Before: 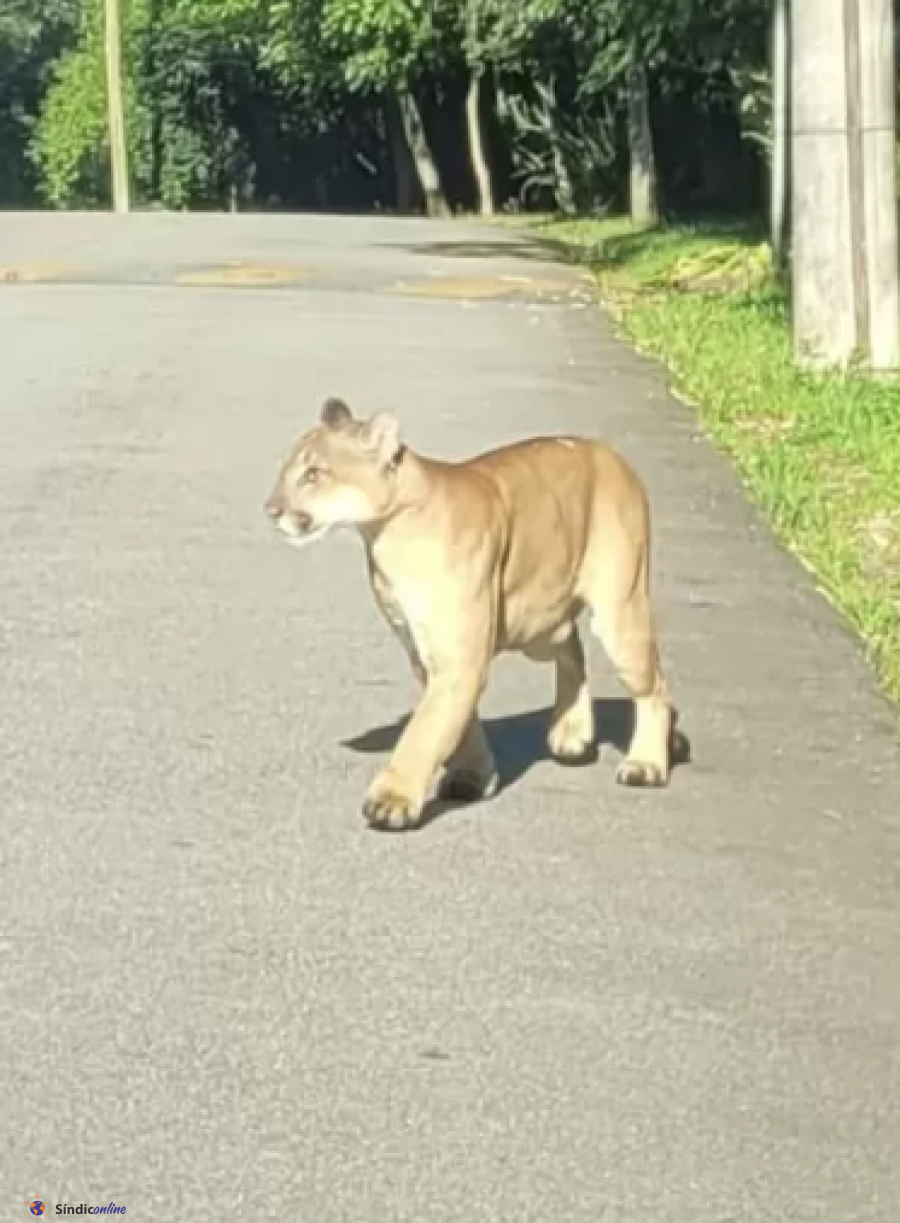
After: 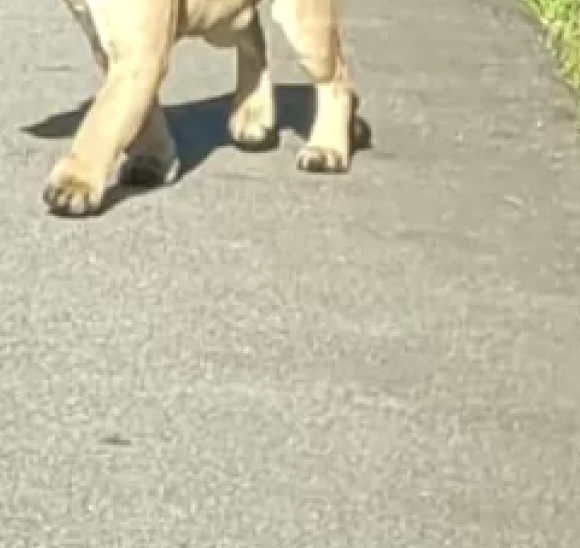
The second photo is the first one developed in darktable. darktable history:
crop and rotate: left 35.509%, top 50.238%, bottom 4.934%
local contrast: highlights 55%, shadows 52%, detail 130%, midtone range 0.452
